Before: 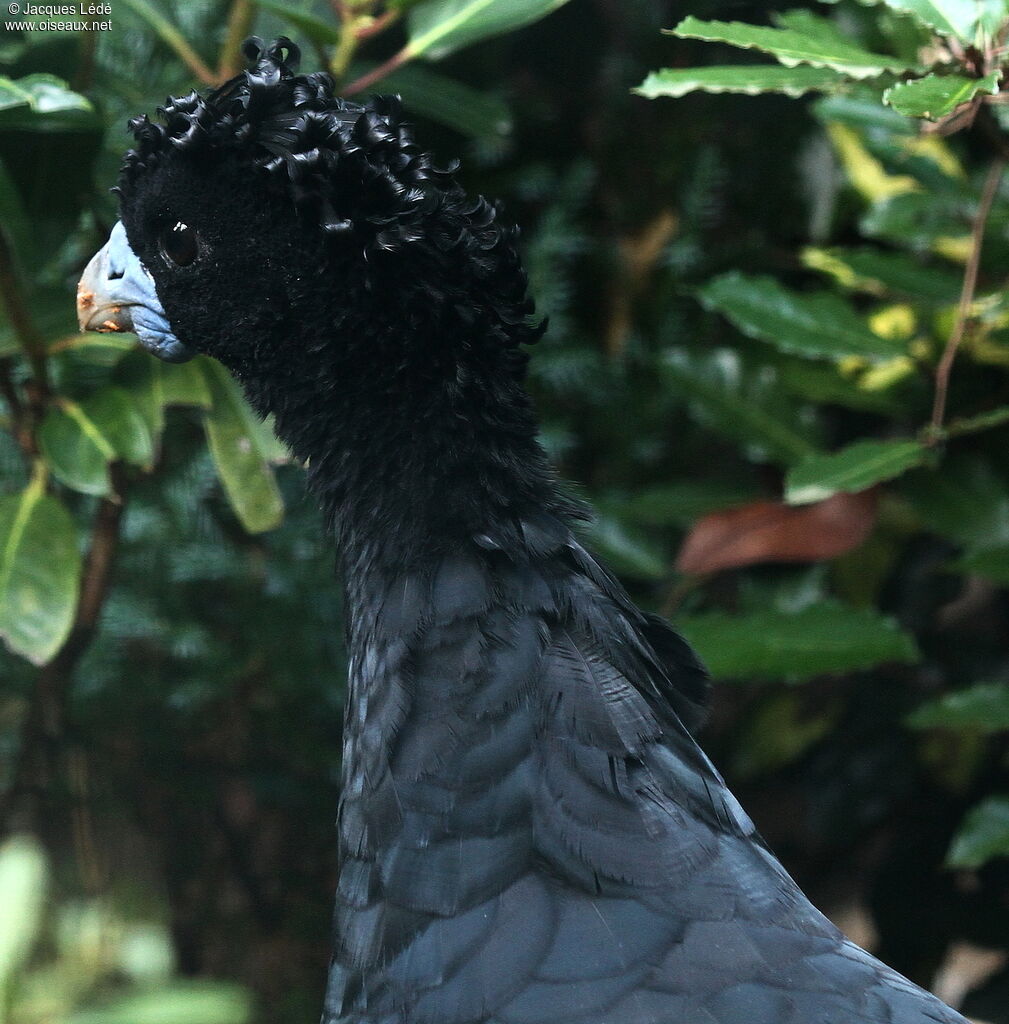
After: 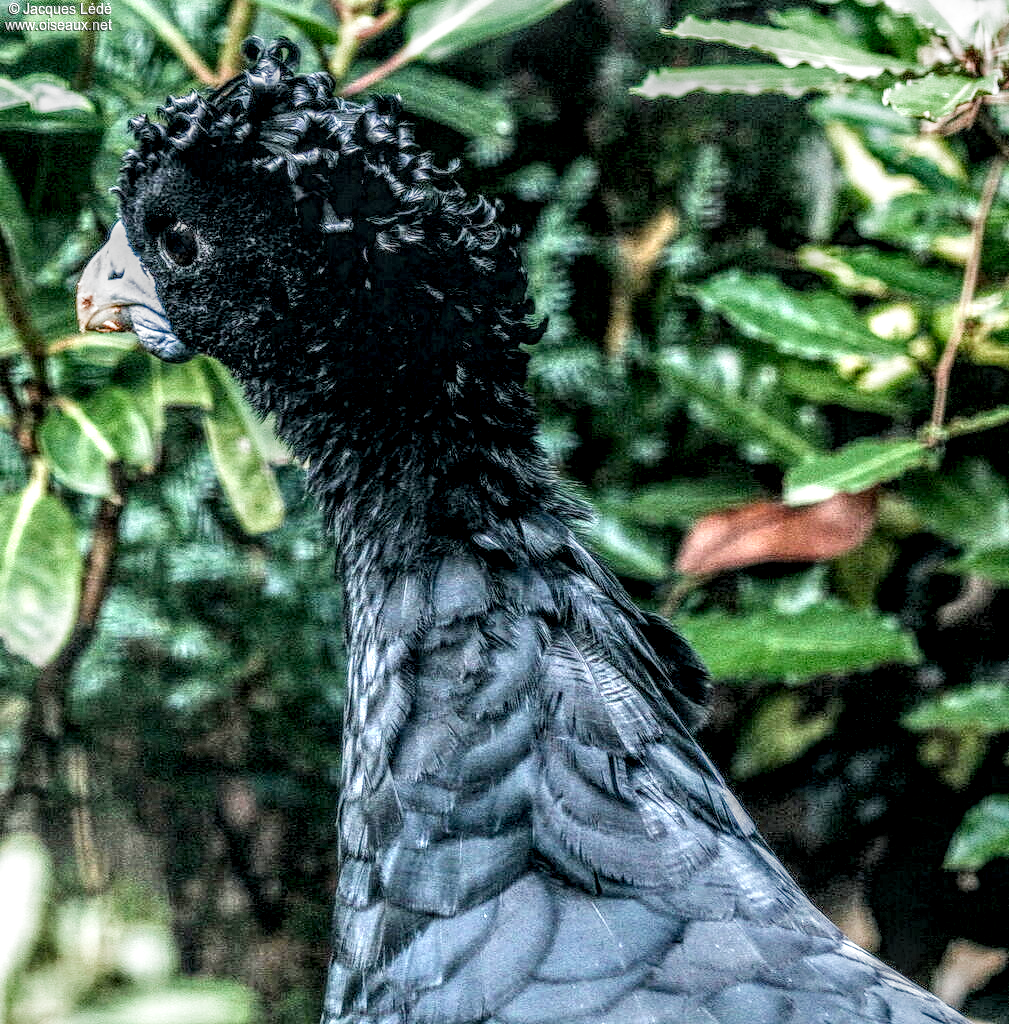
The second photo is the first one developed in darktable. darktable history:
local contrast: highlights 2%, shadows 7%, detail 299%, midtone range 0.297
exposure: black level correction 0.005, exposure 2.063 EV, compensate exposure bias true, compensate highlight preservation false
filmic rgb: black relative exposure -7.65 EV, white relative exposure 4.56 EV, hardness 3.61, contrast 1.05, color science v5 (2021), contrast in shadows safe, contrast in highlights safe
